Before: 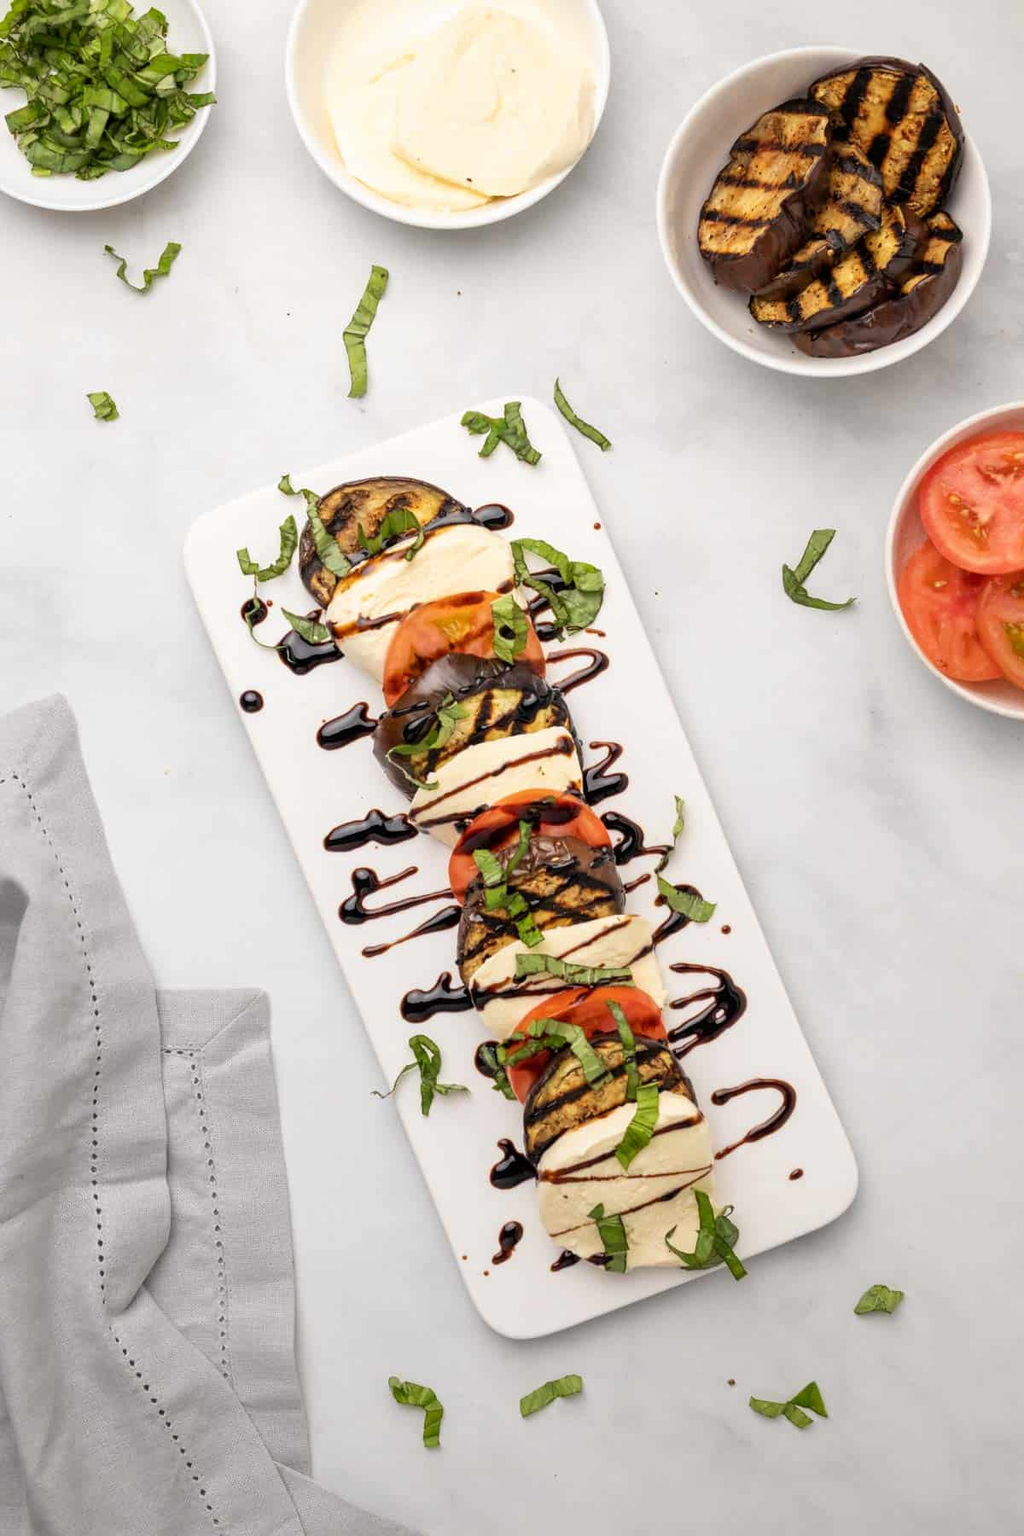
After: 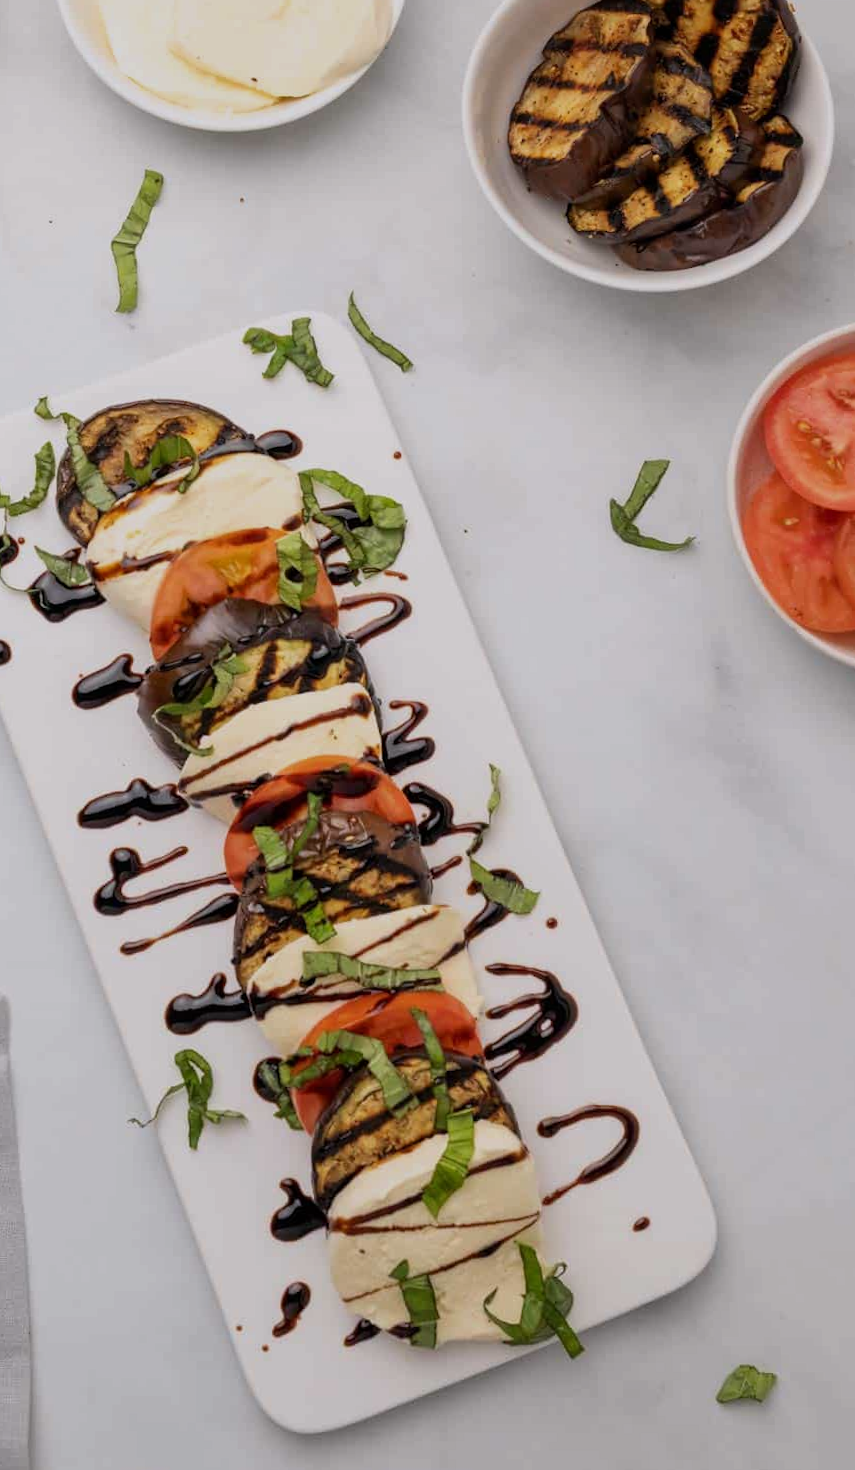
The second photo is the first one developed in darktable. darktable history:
rotate and perspective: rotation 0.215°, lens shift (vertical) -0.139, crop left 0.069, crop right 0.939, crop top 0.002, crop bottom 0.996
white balance: red 1.004, blue 1.024
crop: left 23.095%, top 5.827%, bottom 11.854%
exposure: exposure -0.582 EV, compensate highlight preservation false
